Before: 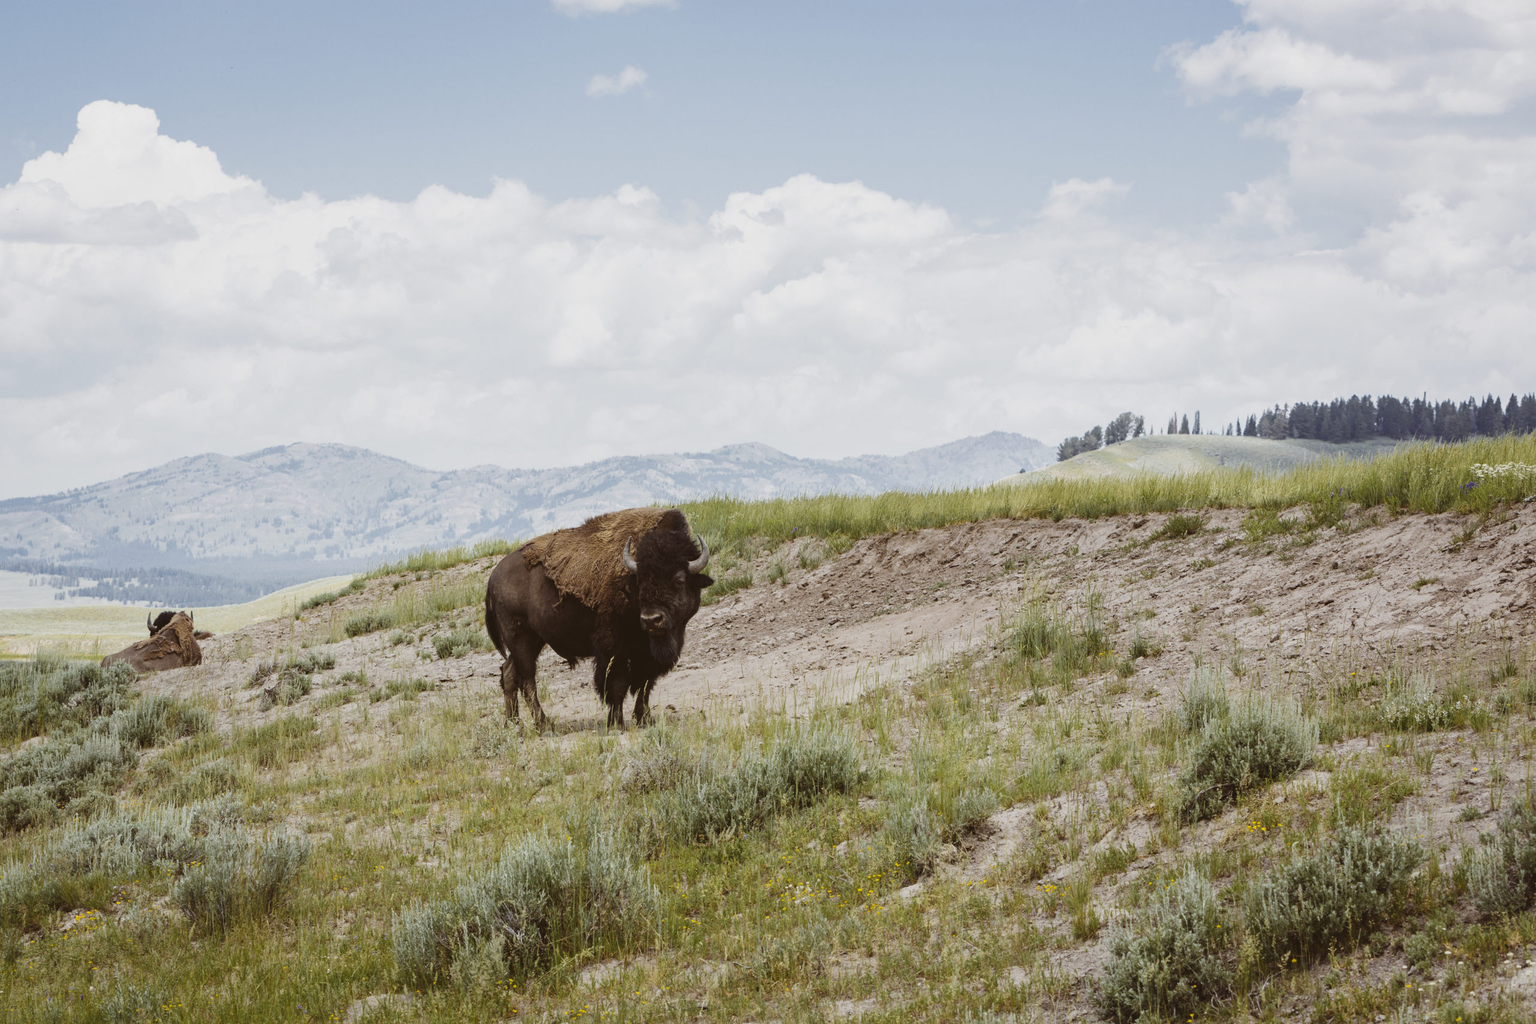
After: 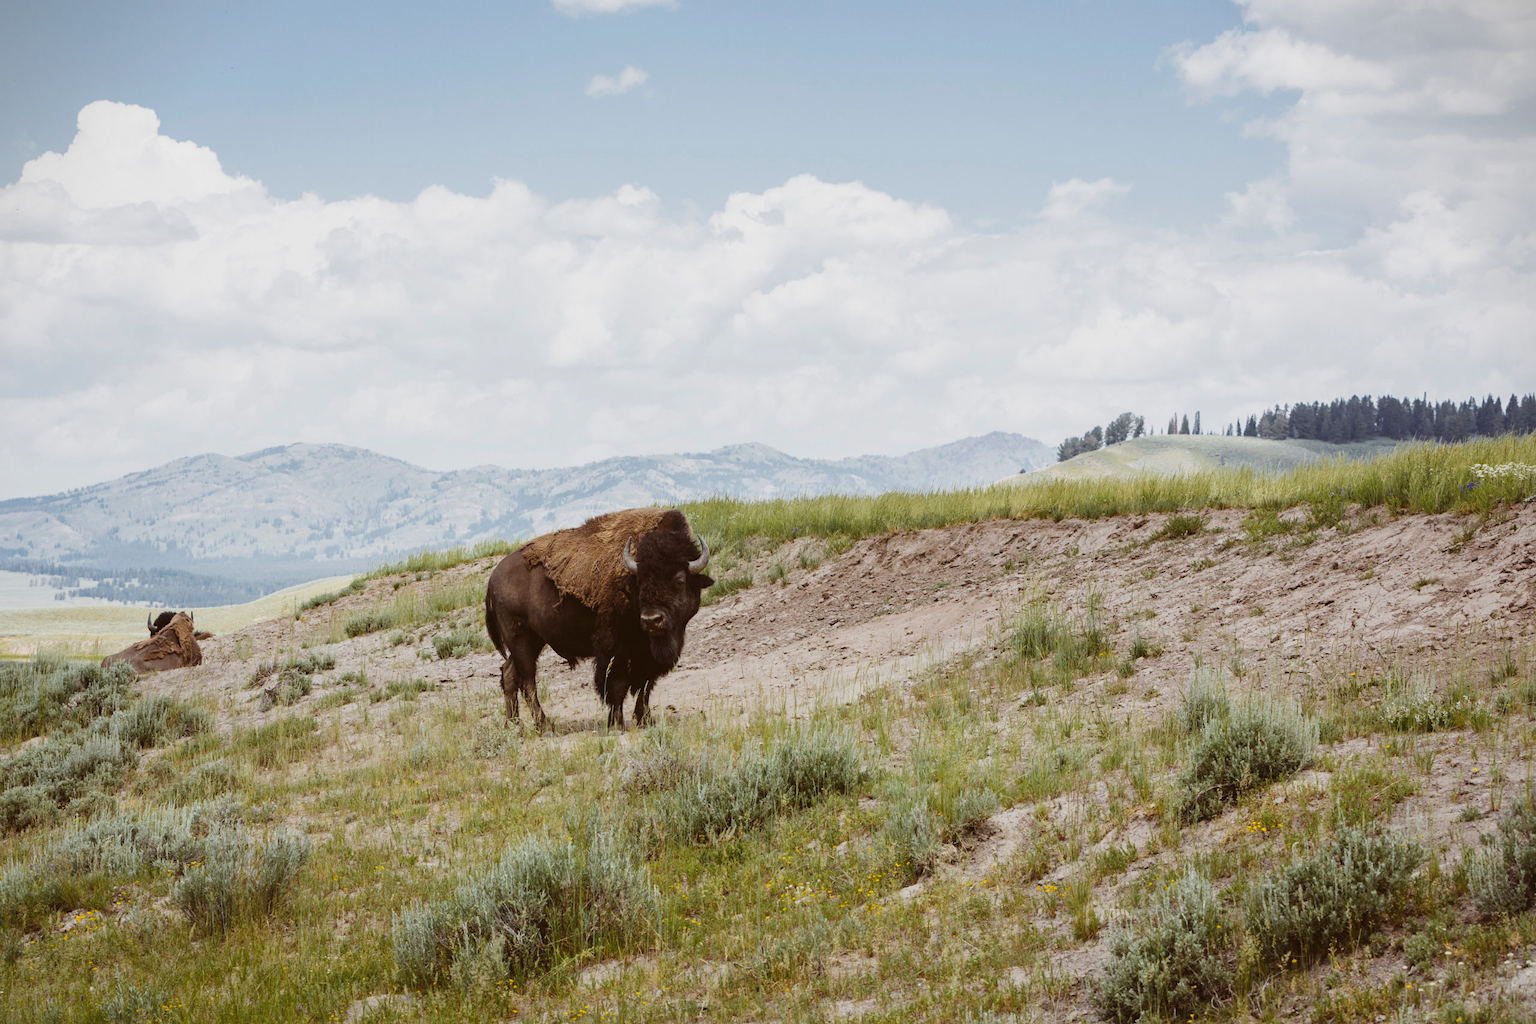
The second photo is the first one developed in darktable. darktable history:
vignetting: fall-off start 100.67%, center (-0.028, 0.237)
